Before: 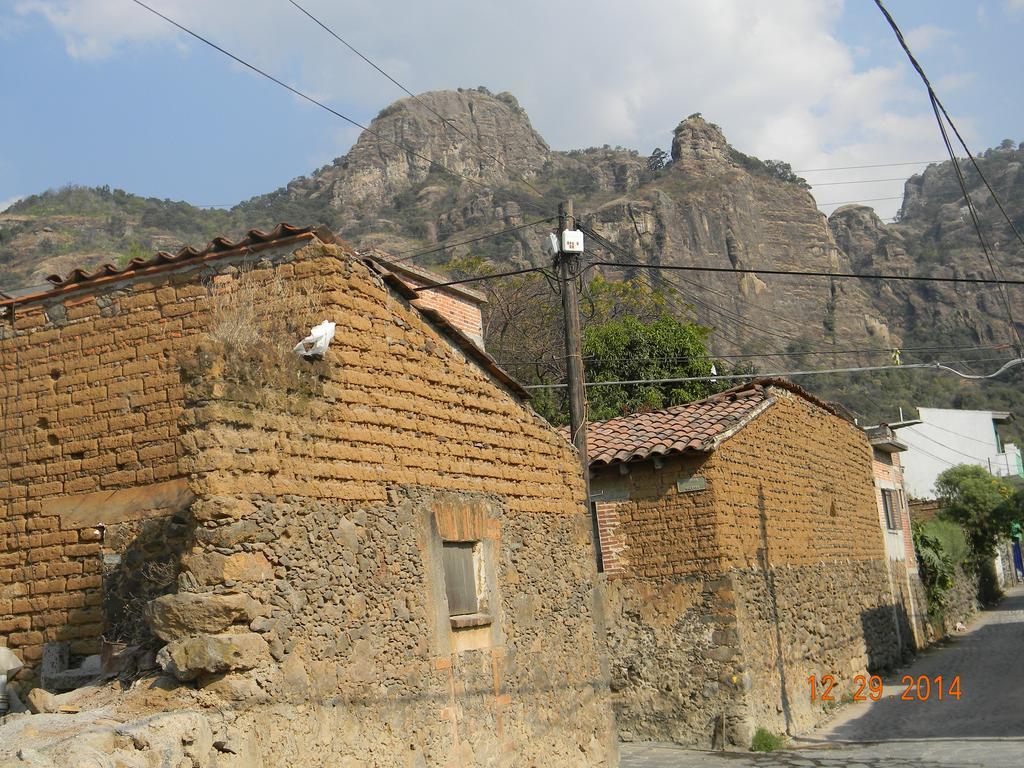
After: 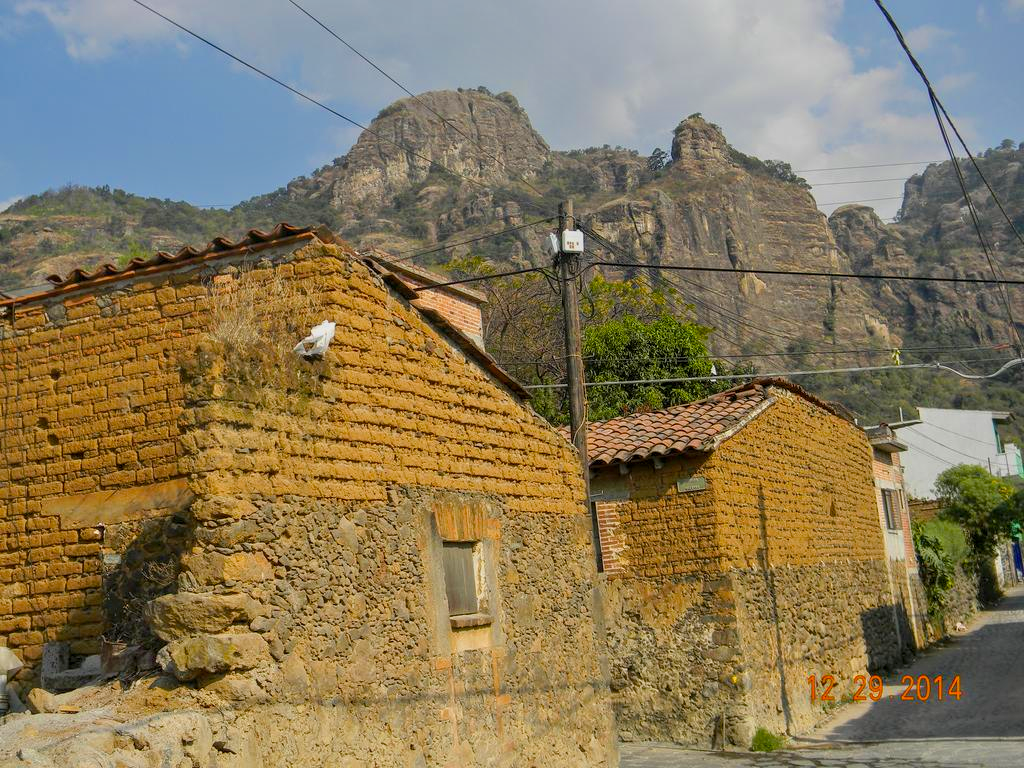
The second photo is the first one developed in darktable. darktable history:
velvia: strength 32.11%, mid-tones bias 0.207
tone equalizer: -8 EV -0.001 EV, -7 EV 0.004 EV, -6 EV -0.033 EV, -5 EV 0.017 EV, -4 EV -0.024 EV, -3 EV 0.009 EV, -2 EV -0.056 EV, -1 EV -0.272 EV, +0 EV -0.585 EV
local contrast: on, module defaults
